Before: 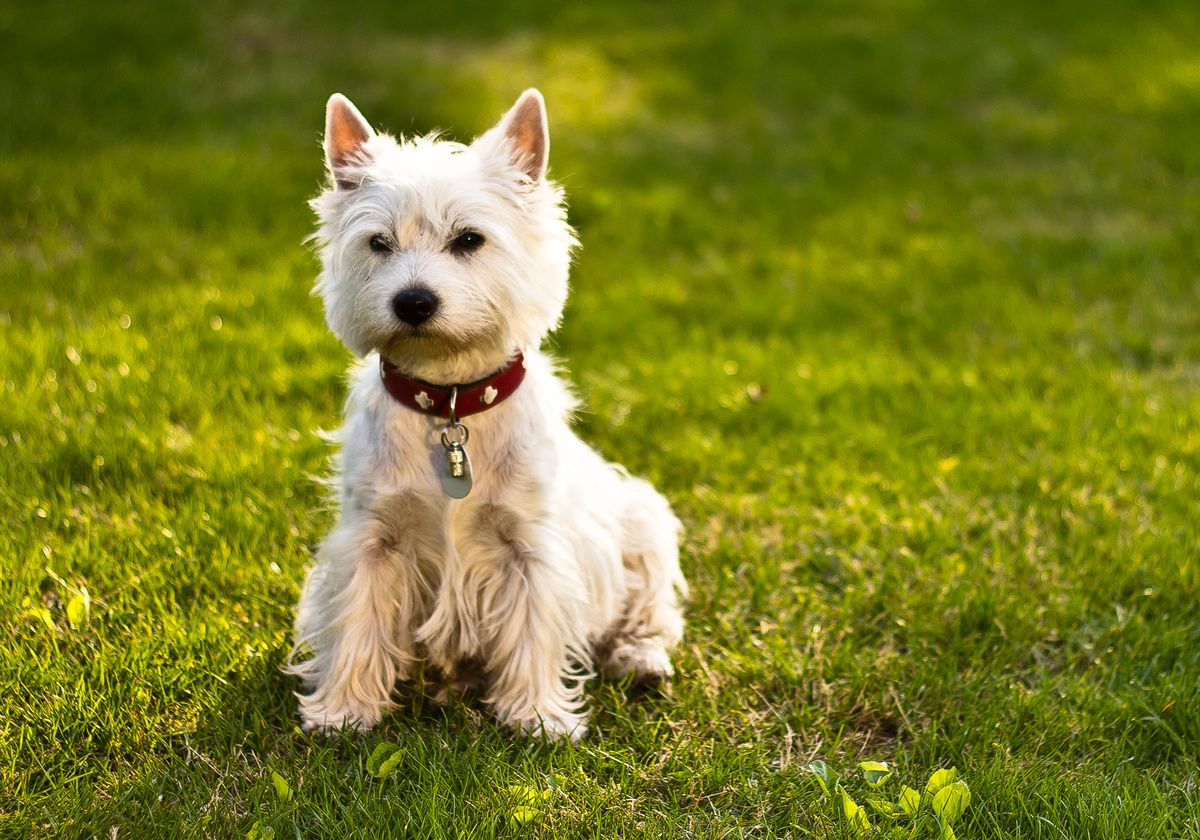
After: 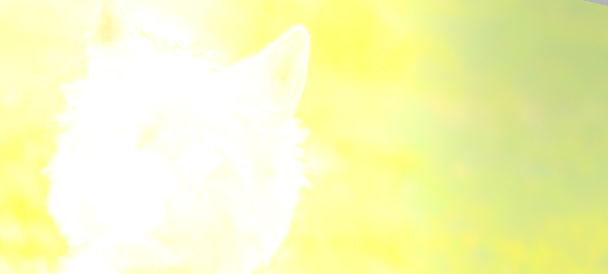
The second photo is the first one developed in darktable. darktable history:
bloom: size 25%, threshold 5%, strength 90%
crop: left 28.64%, top 16.832%, right 26.637%, bottom 58.055%
color balance rgb: linear chroma grading › global chroma -0.67%, saturation formula JzAzBz (2021)
filmic rgb: black relative exposure -12.8 EV, white relative exposure 2.8 EV, threshold 3 EV, target black luminance 0%, hardness 8.54, latitude 70.41%, contrast 1.133, shadows ↔ highlights balance -0.395%, color science v4 (2020), enable highlight reconstruction true
rotate and perspective: rotation 13.27°, automatic cropping off
